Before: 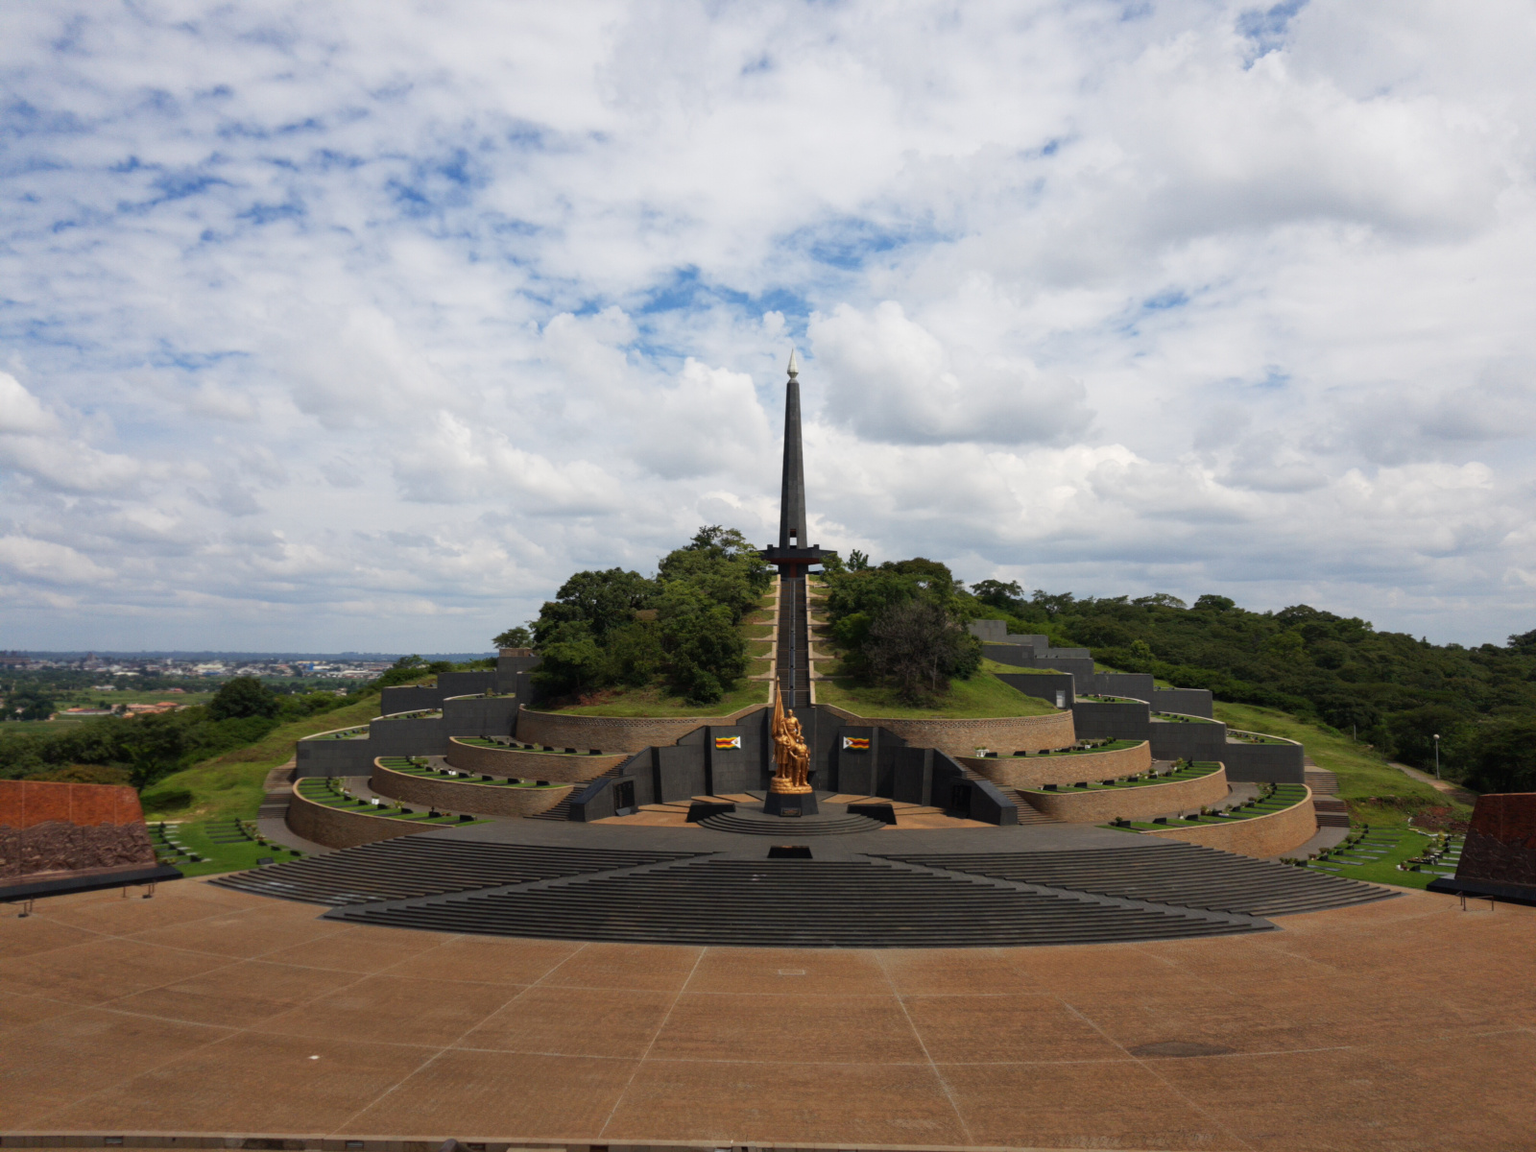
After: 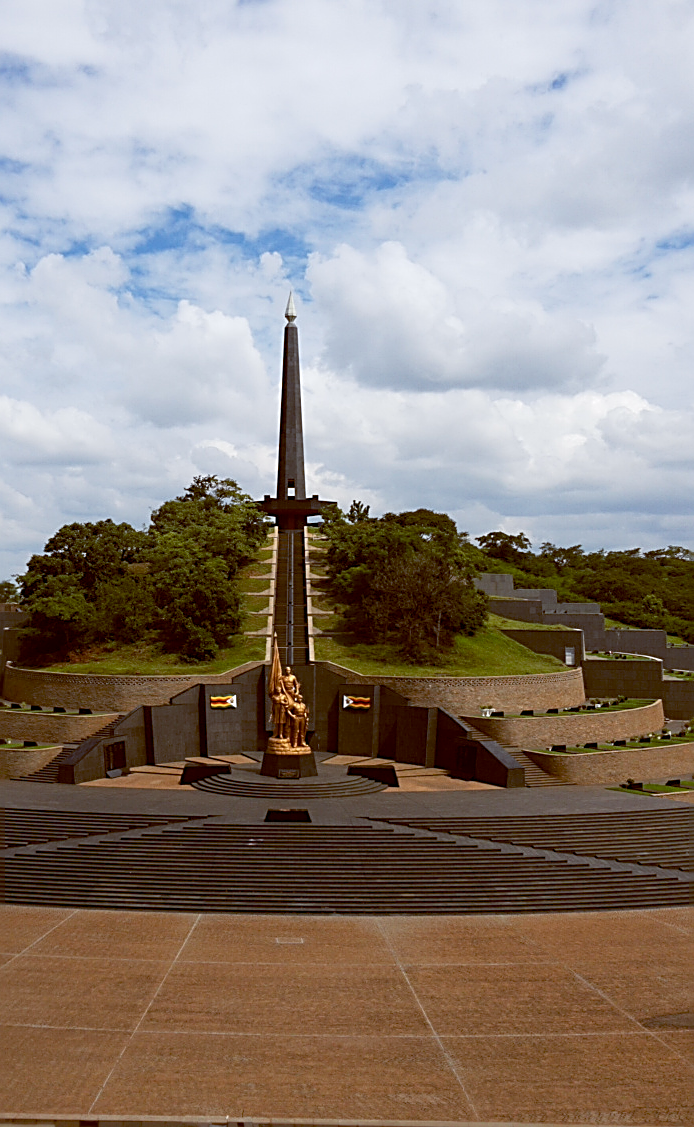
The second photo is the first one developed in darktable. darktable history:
crop: left 33.452%, top 6.025%, right 23.155%
levels: levels [0.016, 0.5, 0.996]
sharpen: amount 1
color balance: lift [1, 1.015, 1.004, 0.985], gamma [1, 0.958, 0.971, 1.042], gain [1, 0.956, 0.977, 1.044]
